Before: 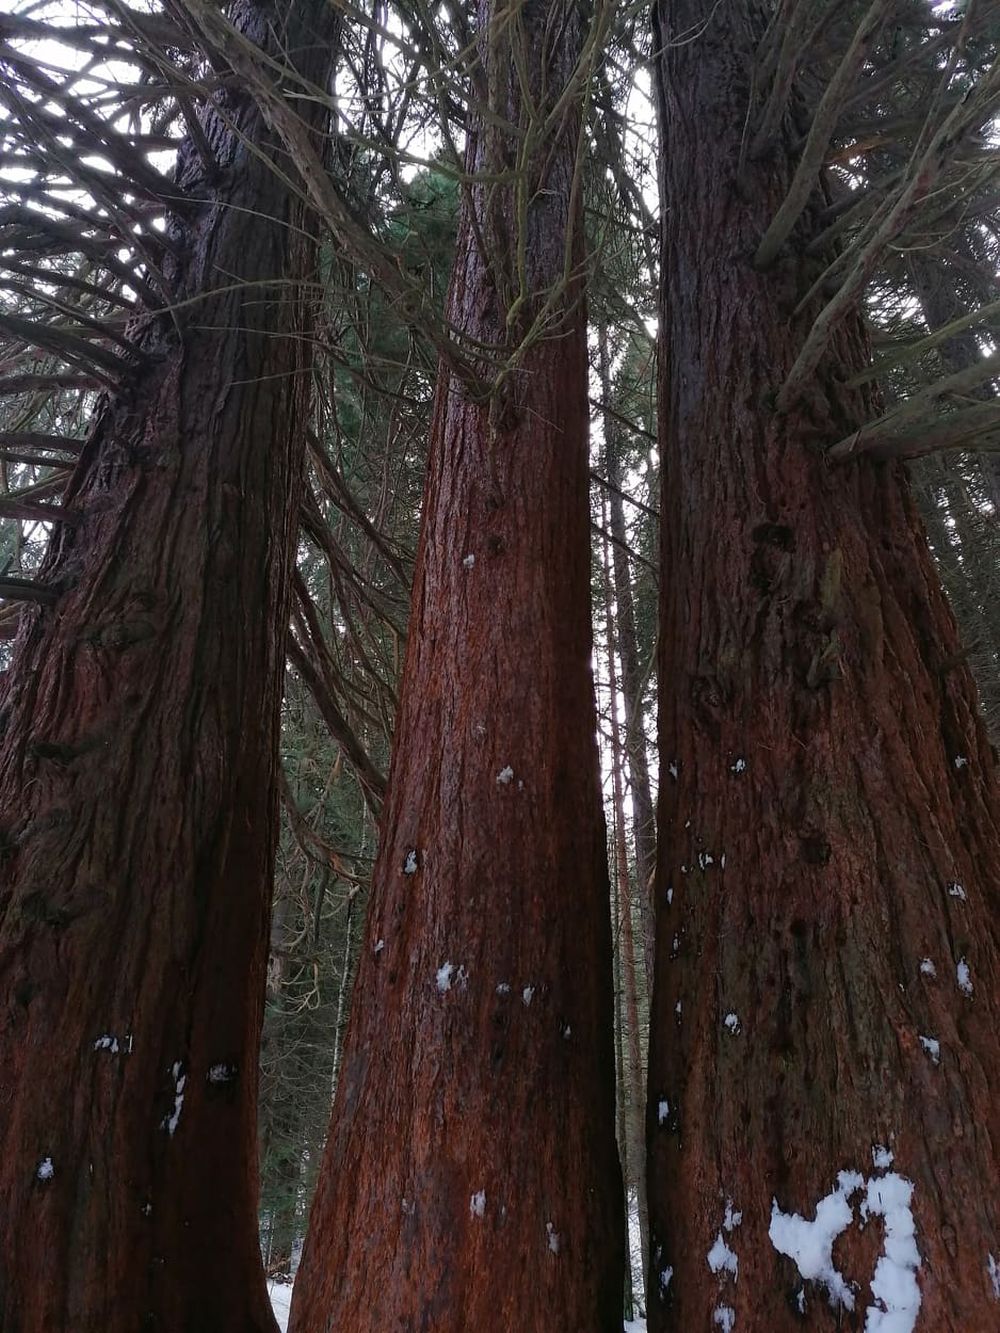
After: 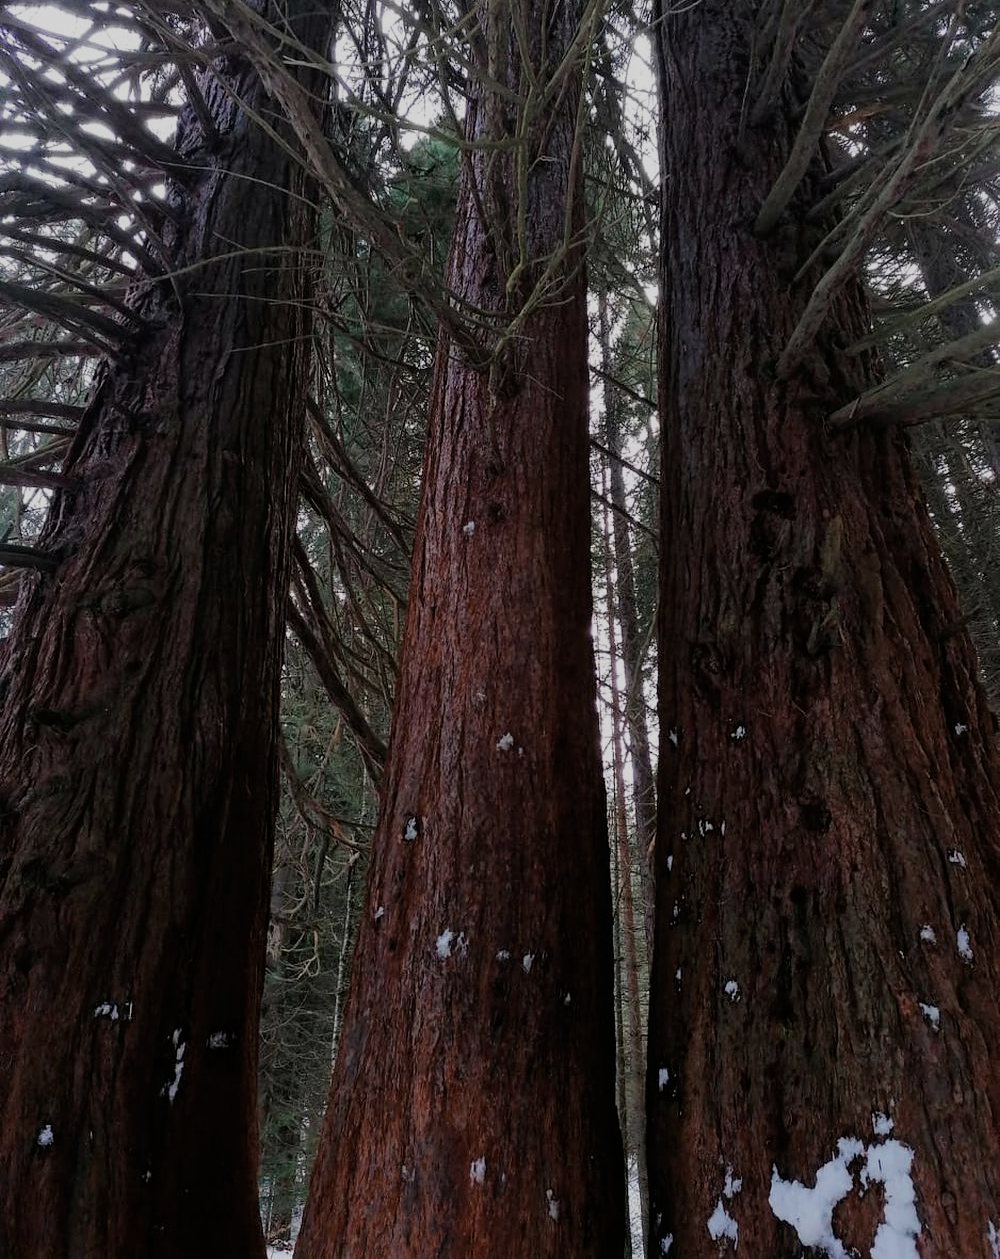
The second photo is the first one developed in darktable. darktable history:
filmic rgb: black relative exposure -7.65 EV, white relative exposure 4.56 EV, hardness 3.61
crop and rotate: top 2.479%, bottom 3.018%
